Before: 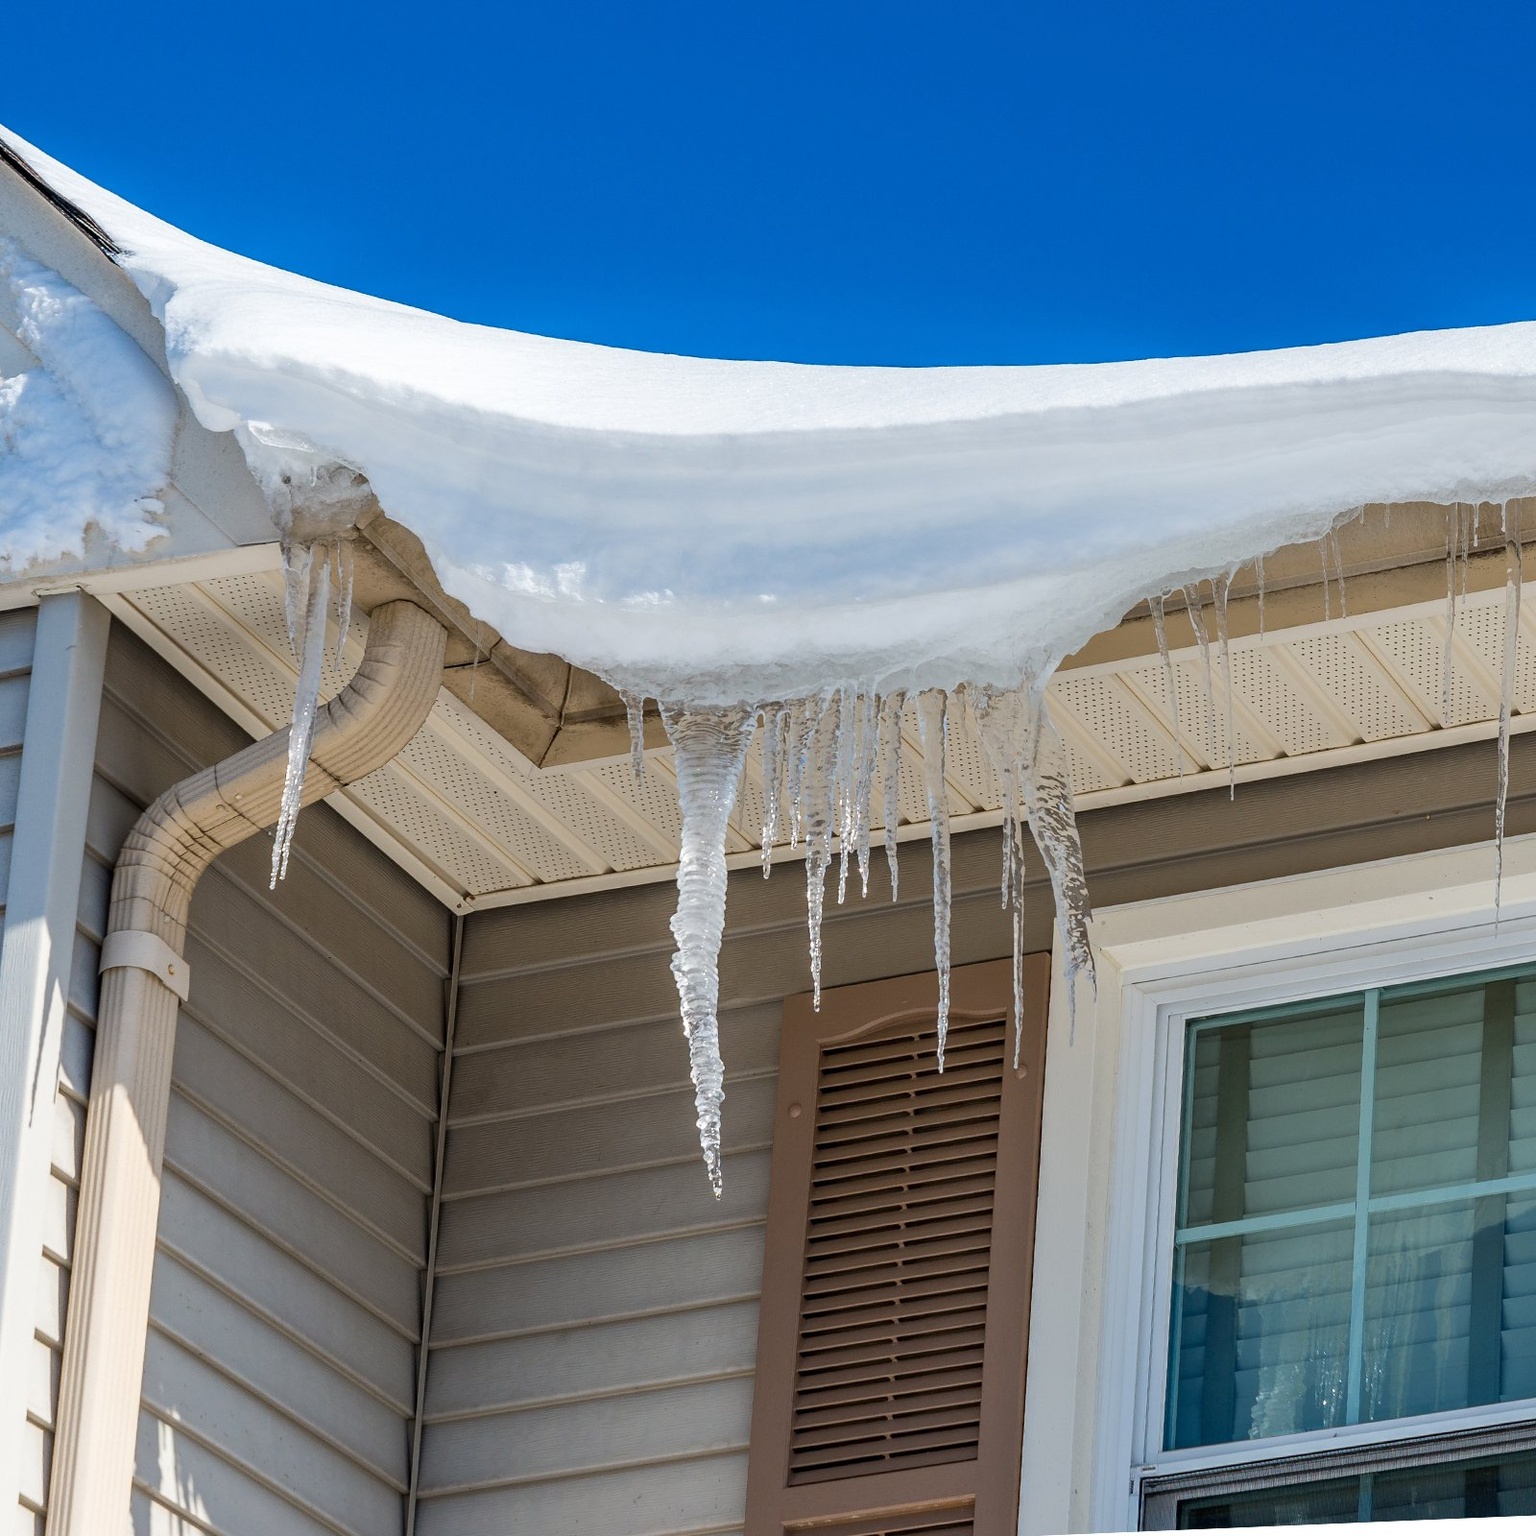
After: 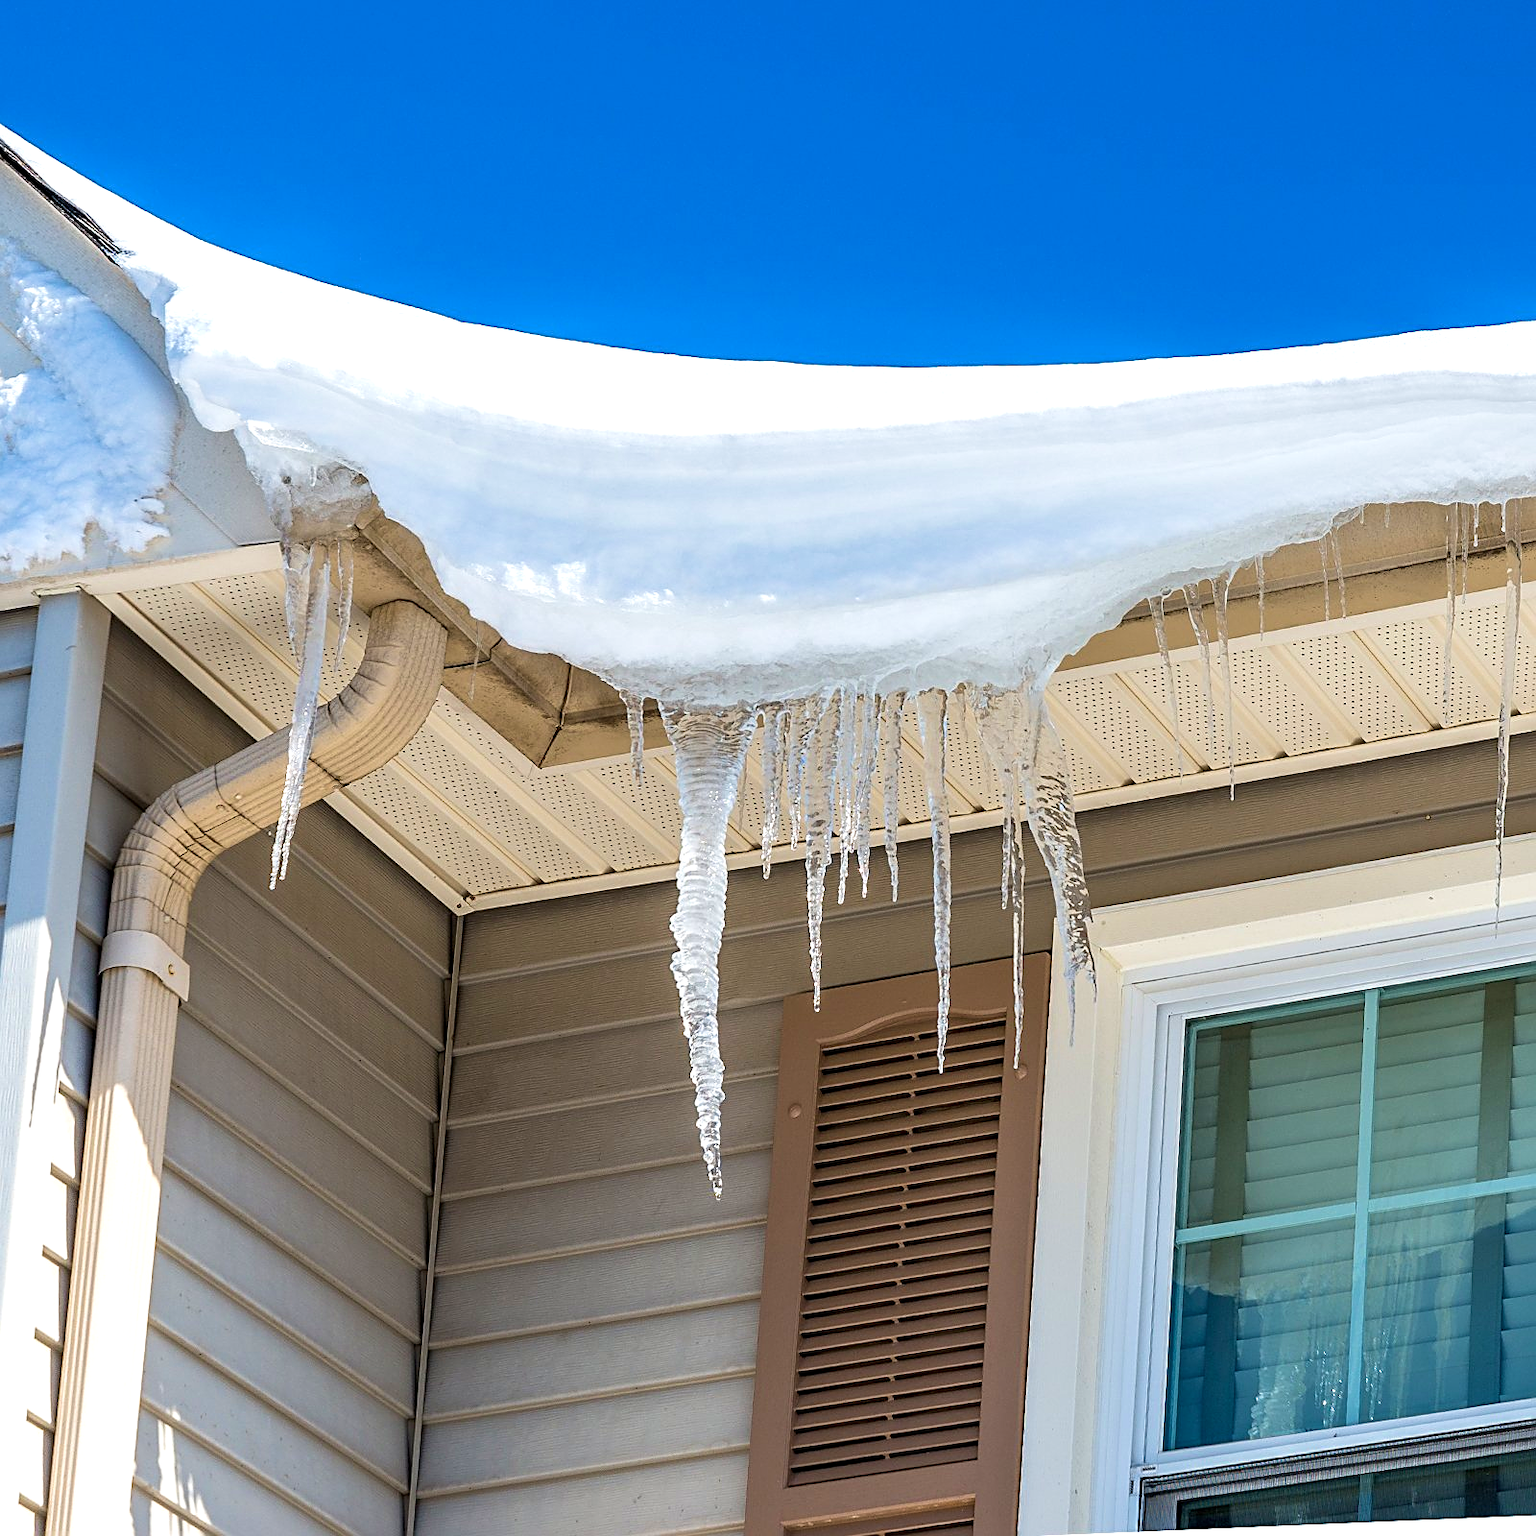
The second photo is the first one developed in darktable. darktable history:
sharpen: on, module defaults
velvia: on, module defaults
exposure: black level correction 0.001, exposure 0.5 EV, compensate exposure bias true, compensate highlight preservation false
